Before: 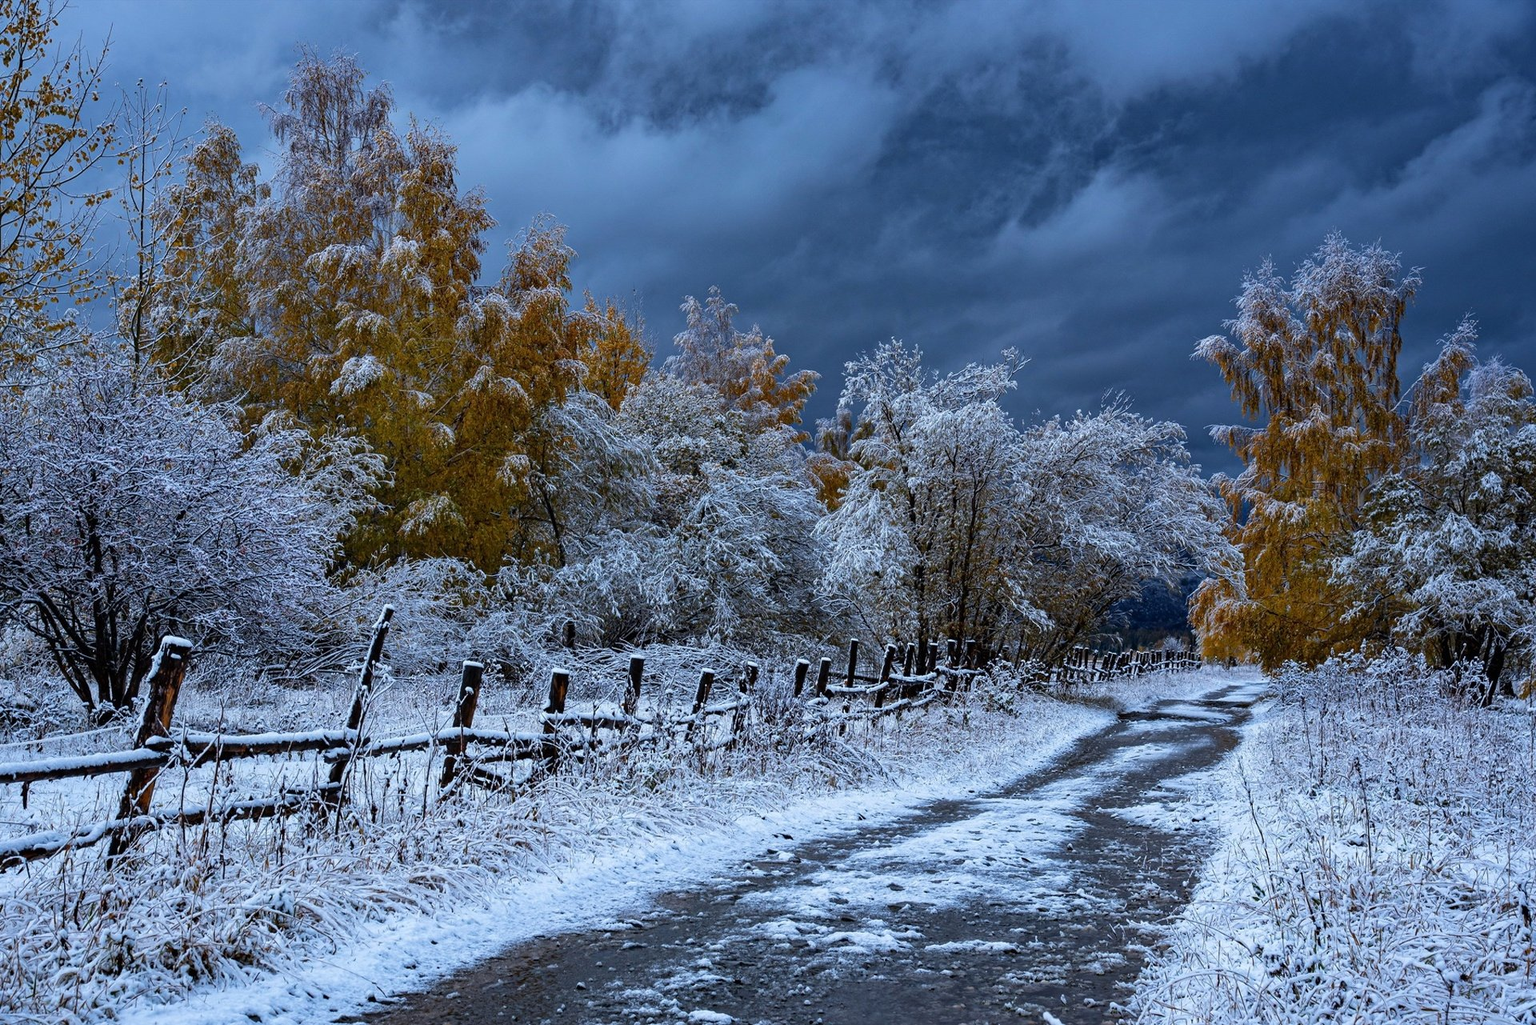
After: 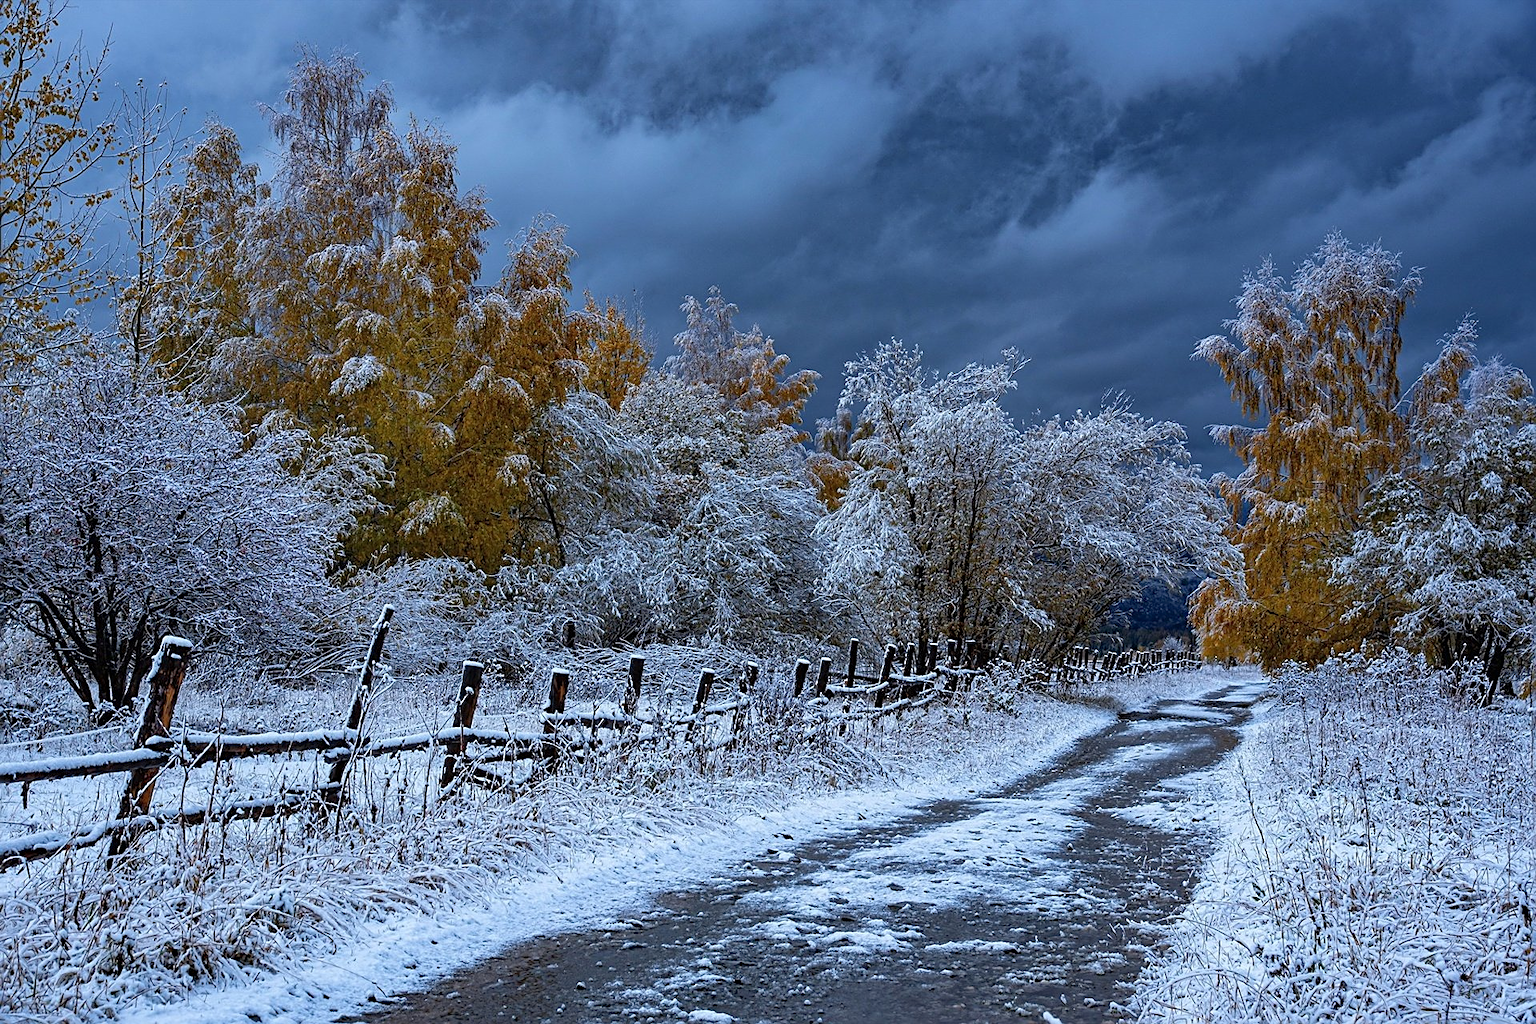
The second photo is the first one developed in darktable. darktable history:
sharpen: on, module defaults
shadows and highlights: shadows 42.87, highlights 7.84
